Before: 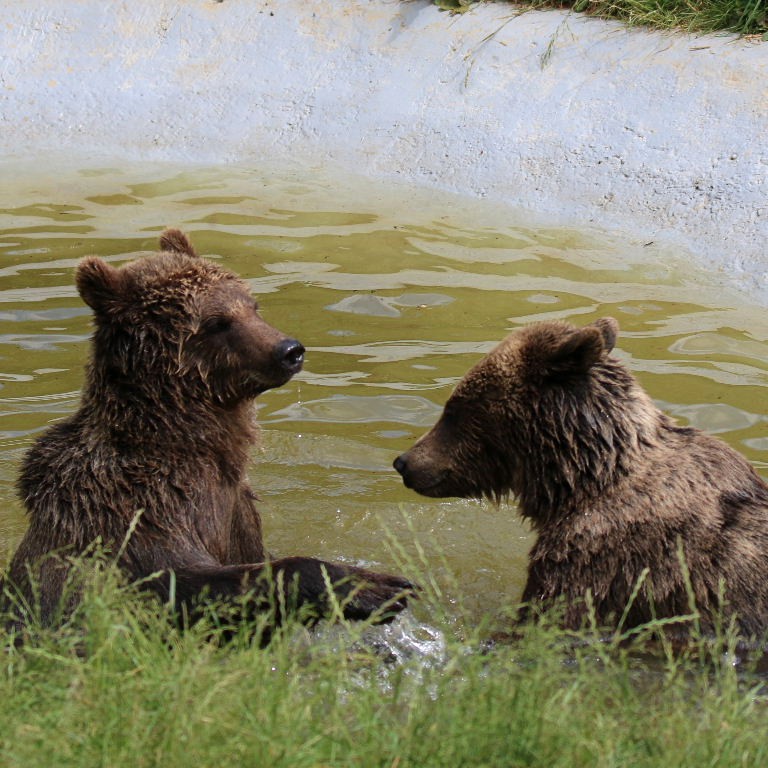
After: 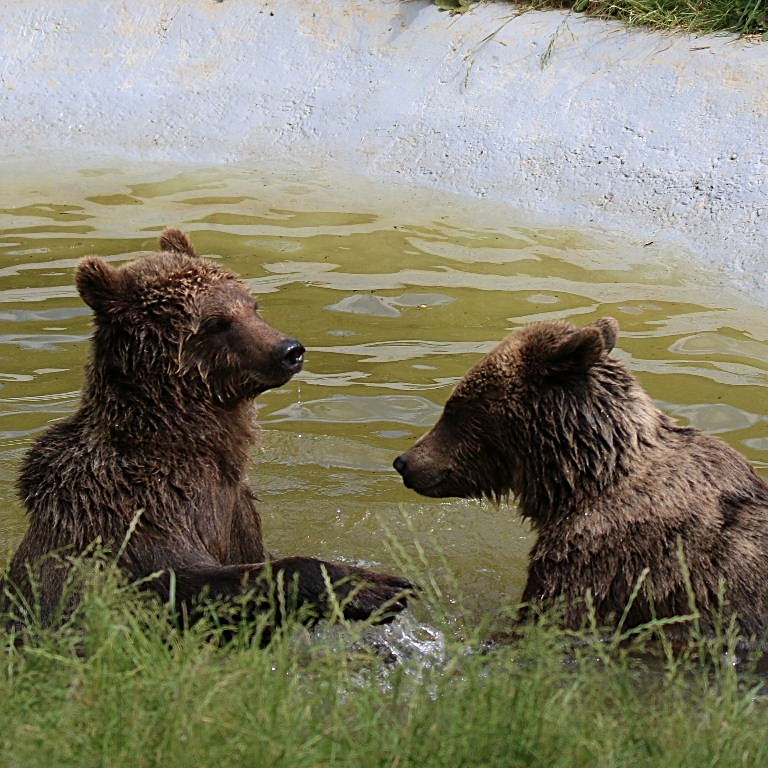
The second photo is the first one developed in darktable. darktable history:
graduated density: rotation -180°, offset 27.42
sharpen: on, module defaults
